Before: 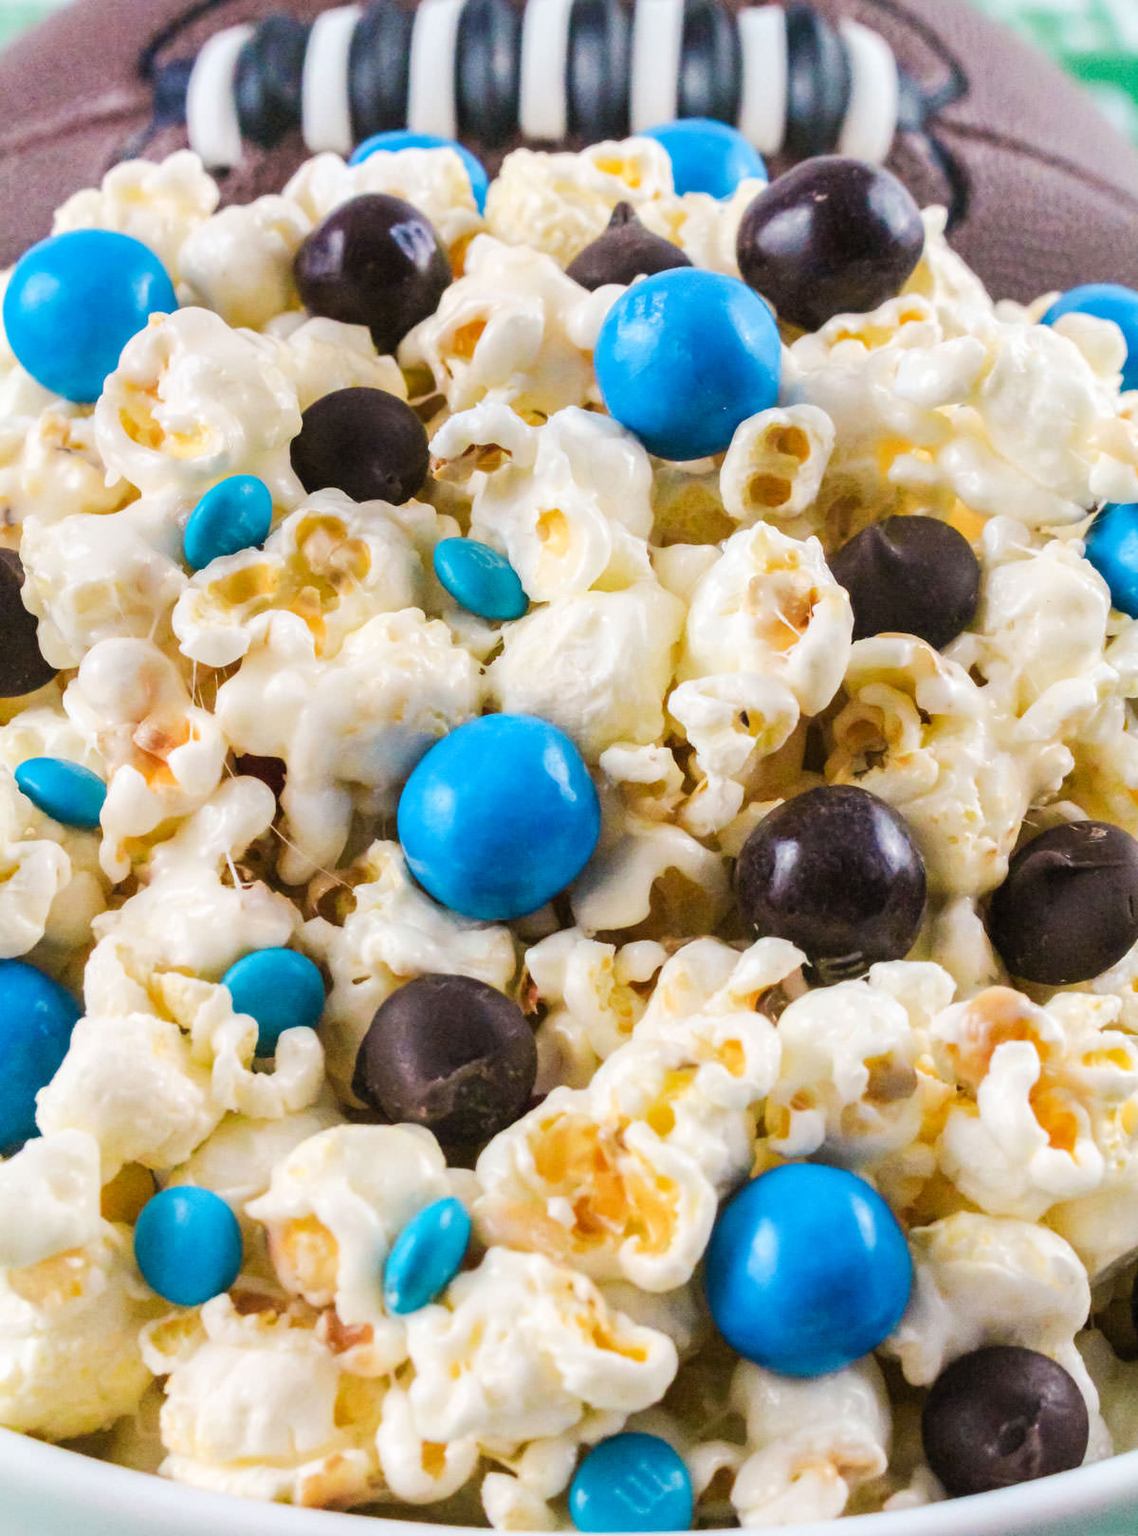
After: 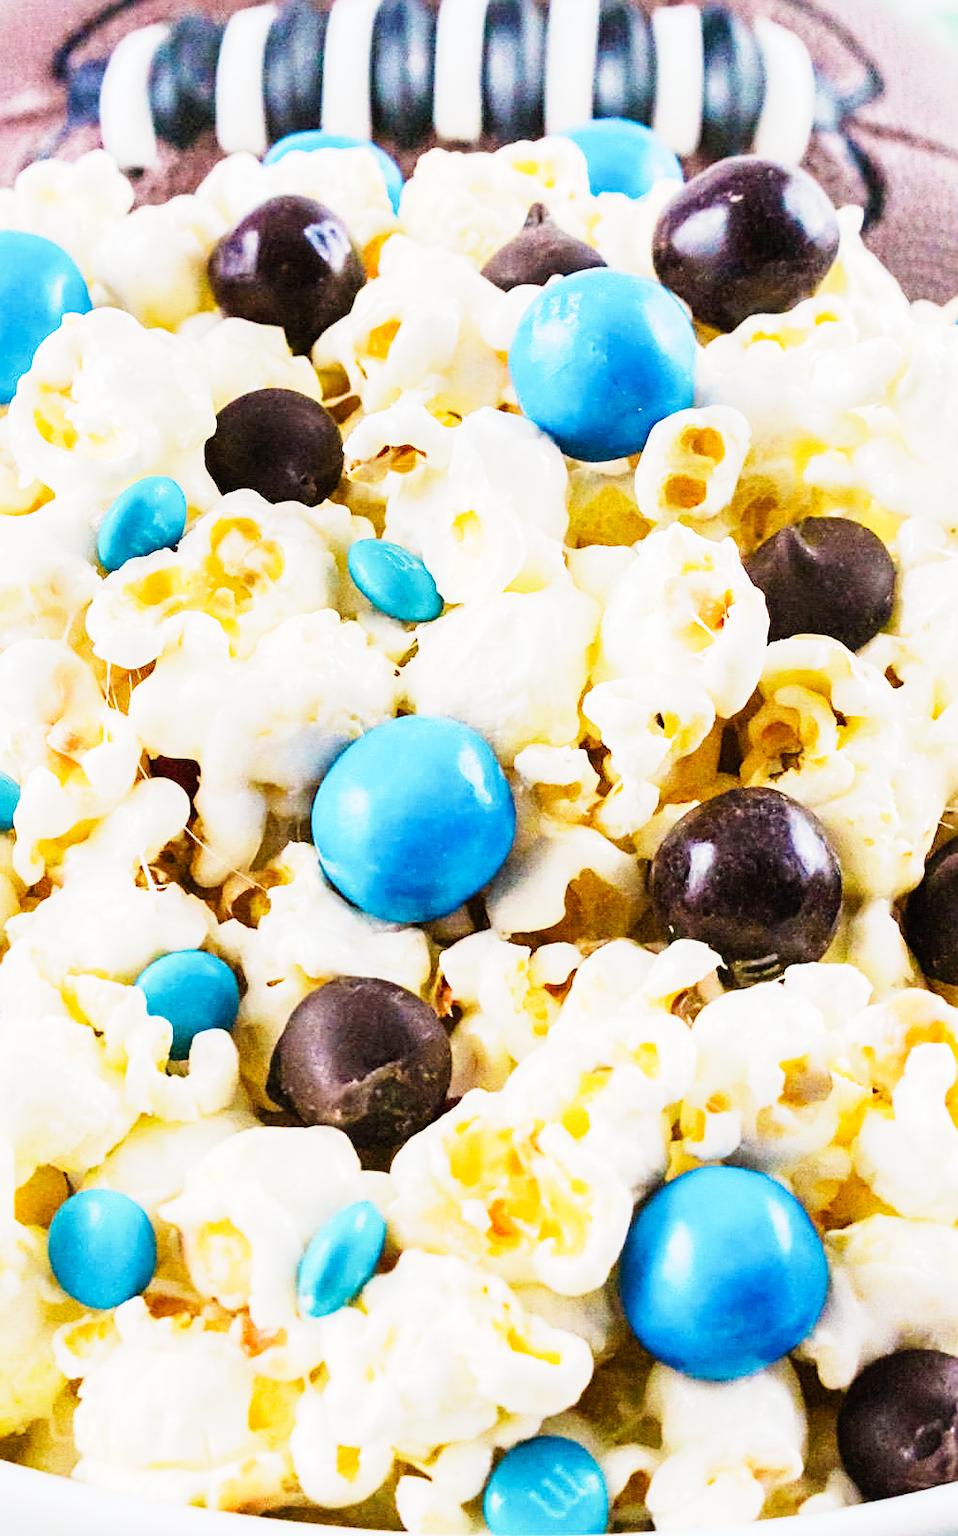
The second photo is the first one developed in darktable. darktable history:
base curve: curves: ch0 [(0, 0) (0, 0.001) (0.001, 0.001) (0.004, 0.002) (0.007, 0.004) (0.015, 0.013) (0.033, 0.045) (0.052, 0.096) (0.075, 0.17) (0.099, 0.241) (0.163, 0.42) (0.219, 0.55) (0.259, 0.616) (0.327, 0.722) (0.365, 0.765) (0.522, 0.873) (0.547, 0.881) (0.689, 0.919) (0.826, 0.952) (1, 1)], preserve colors none
sharpen: on, module defaults
crop: left 7.598%, right 7.873%
